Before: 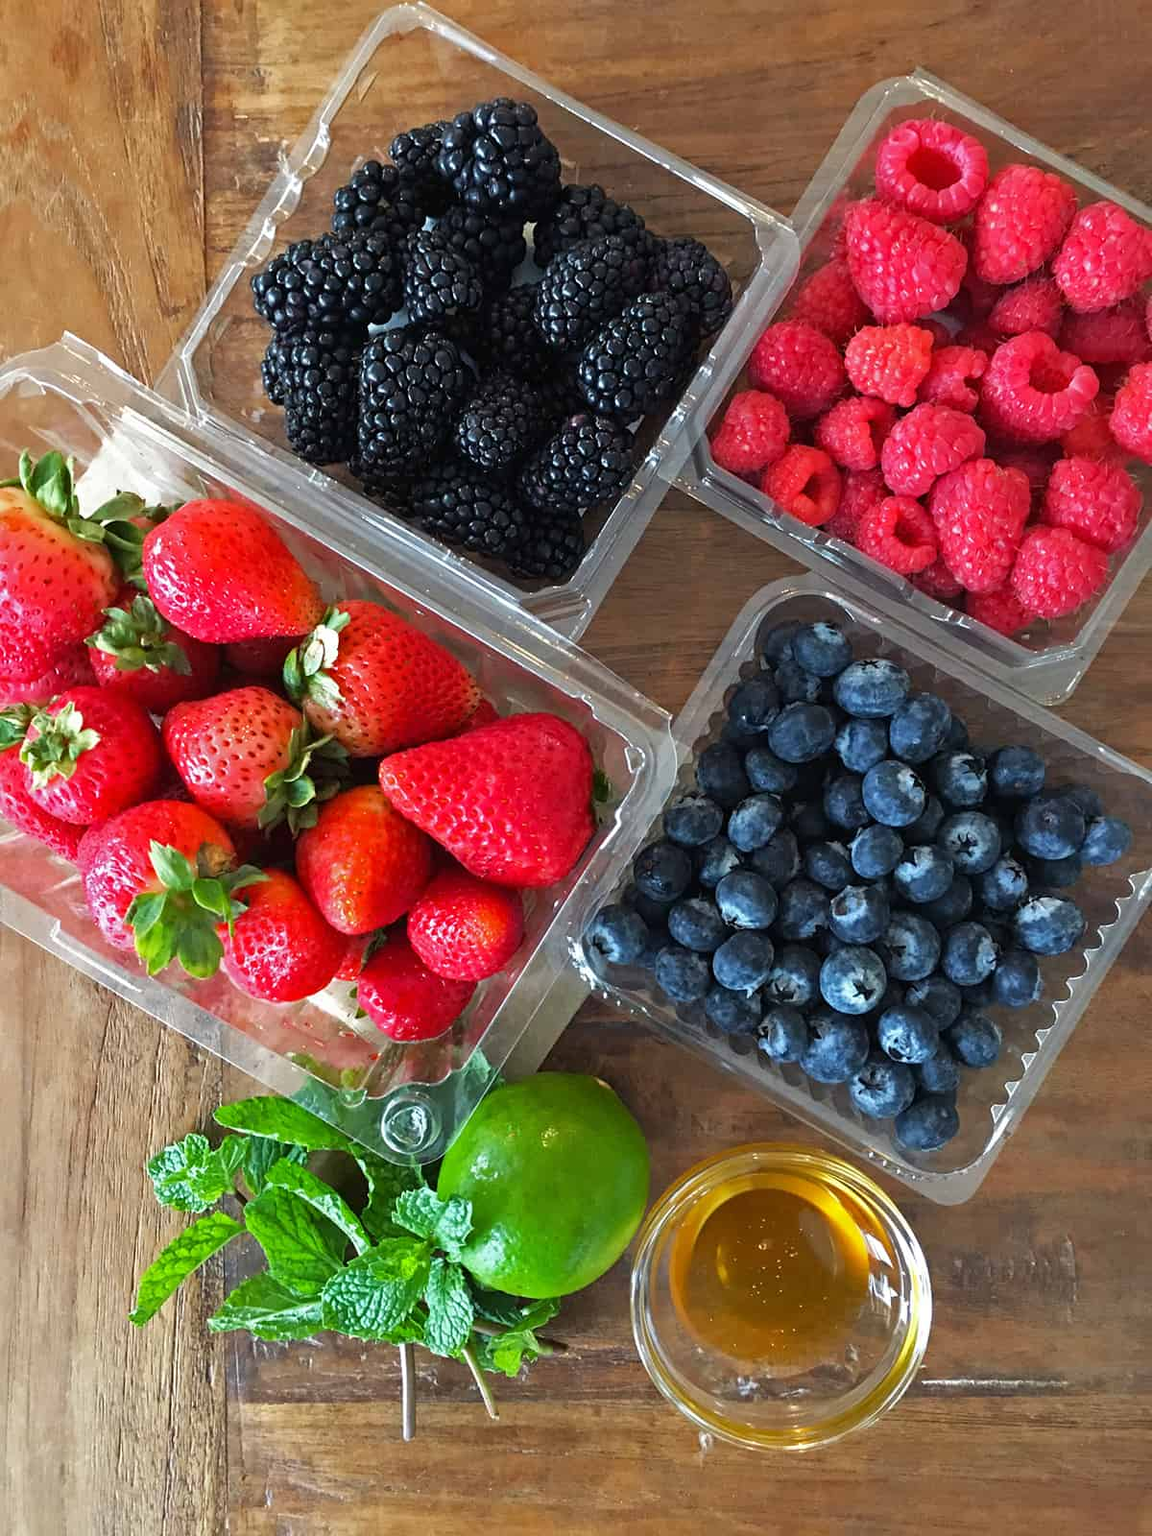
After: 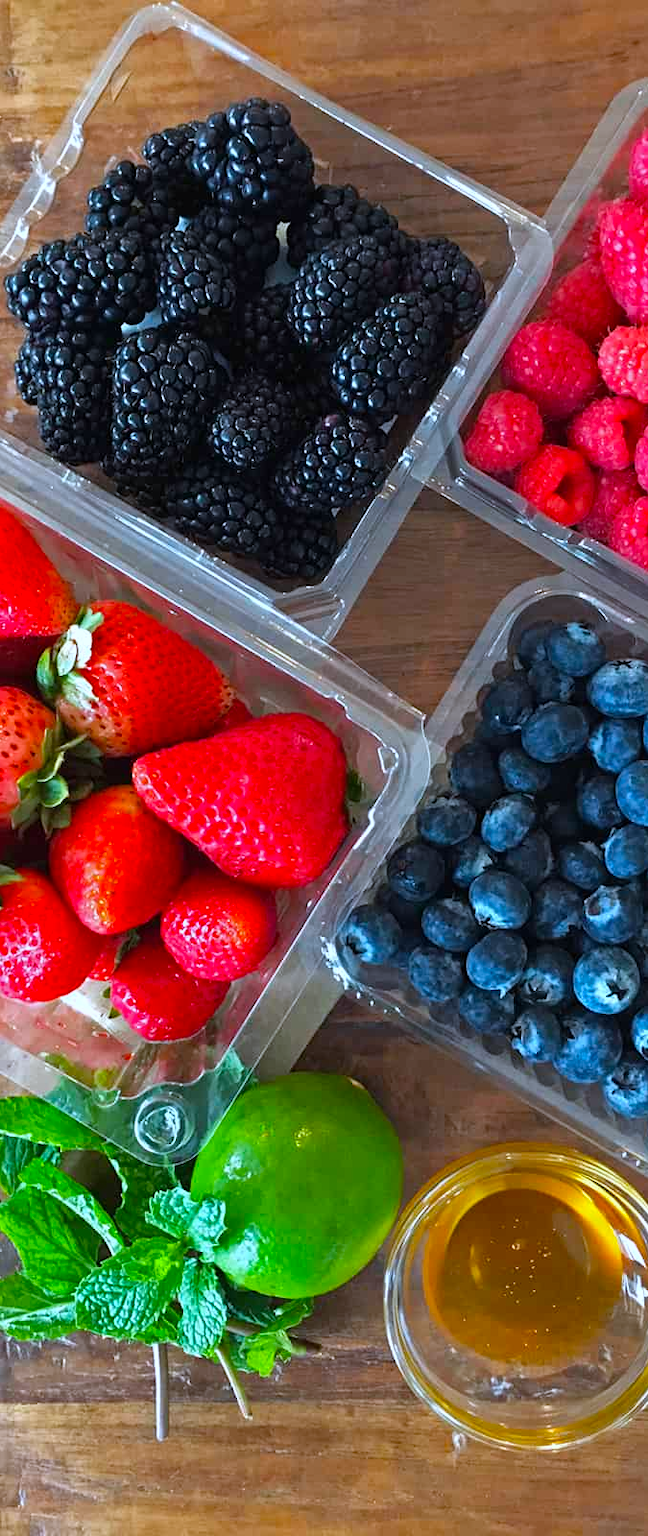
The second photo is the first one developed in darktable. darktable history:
color correction: highlights a* -2.24, highlights b* -18.1
crop: left 21.496%, right 22.254%
color balance: output saturation 120%
